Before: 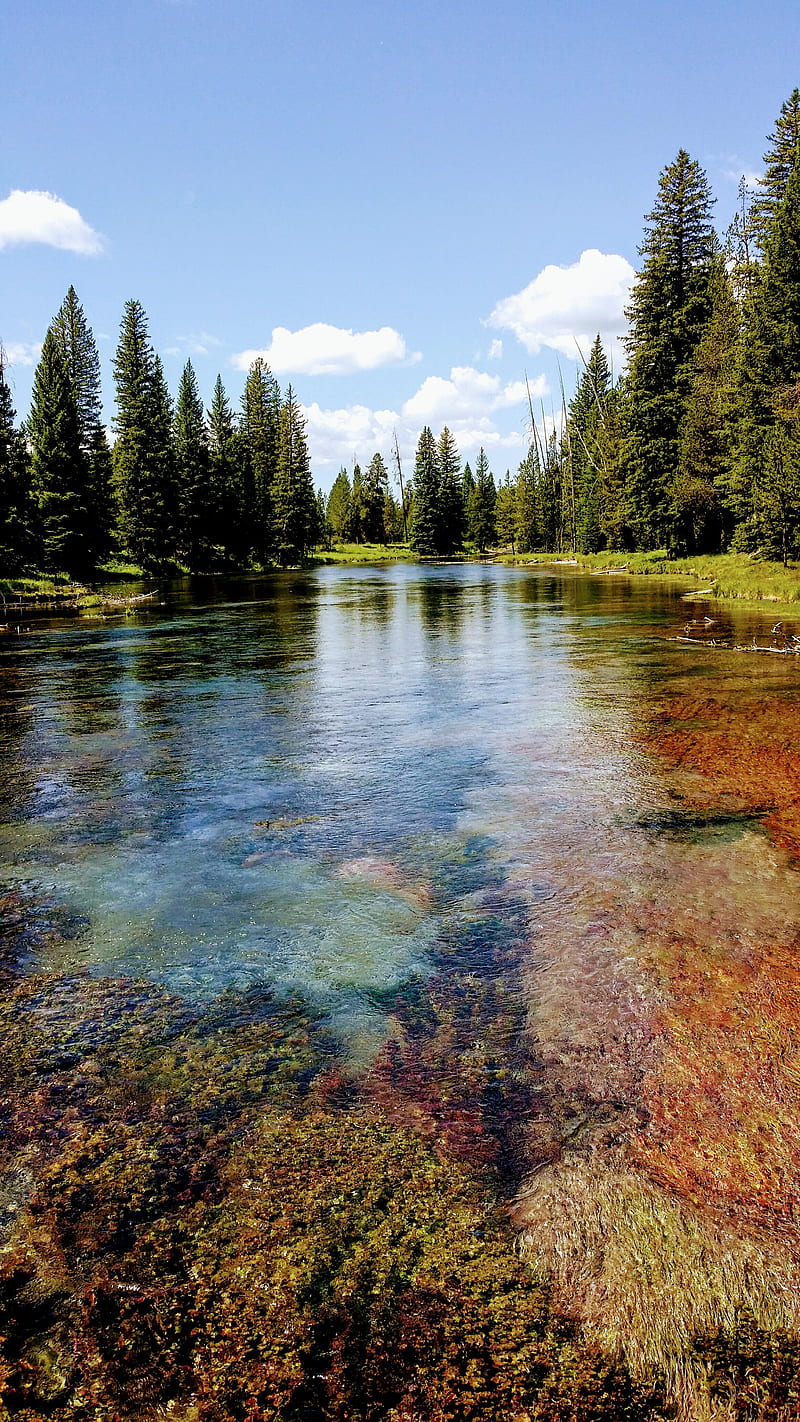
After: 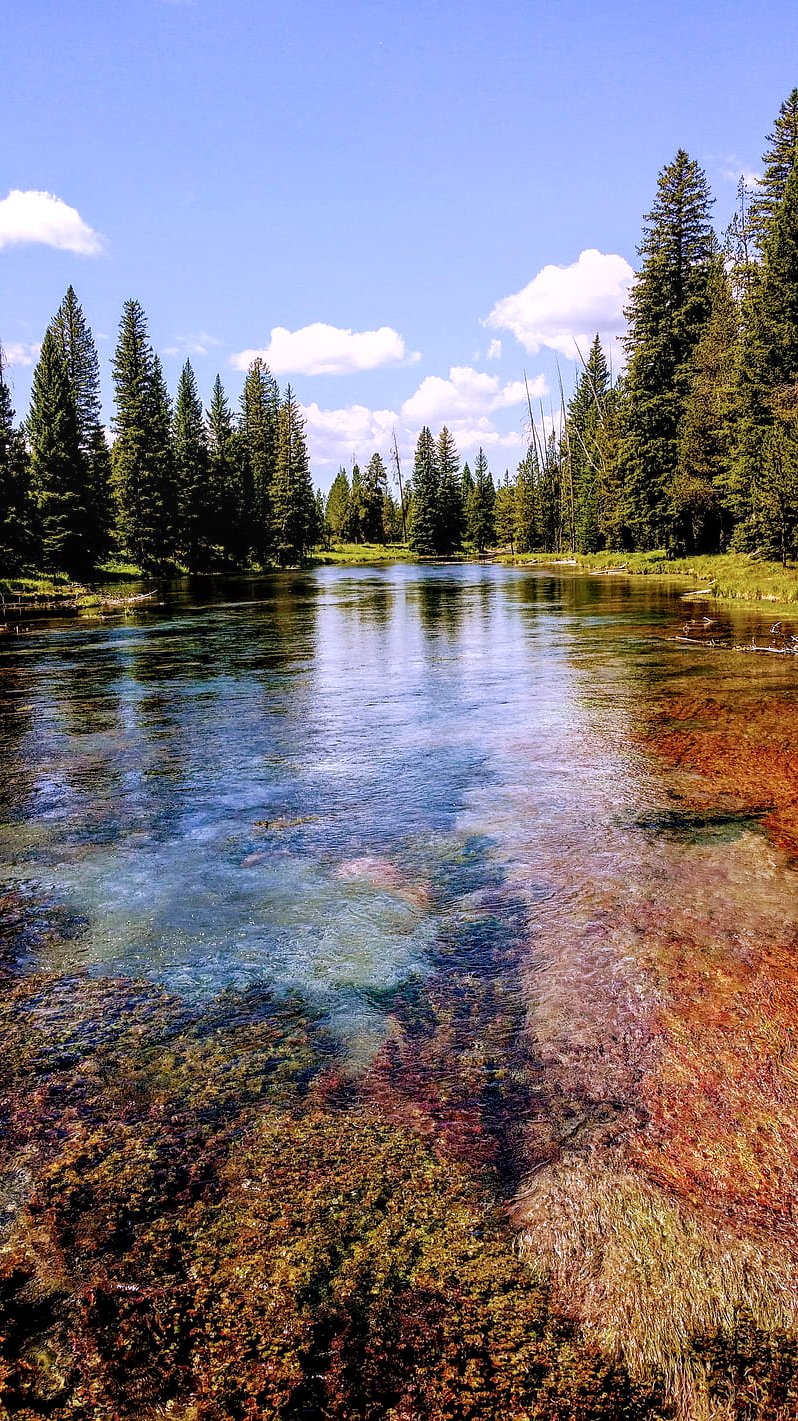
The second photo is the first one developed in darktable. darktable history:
local contrast: on, module defaults
white balance: red 1.066, blue 1.119
crop and rotate: left 0.126%
tone equalizer: on, module defaults
